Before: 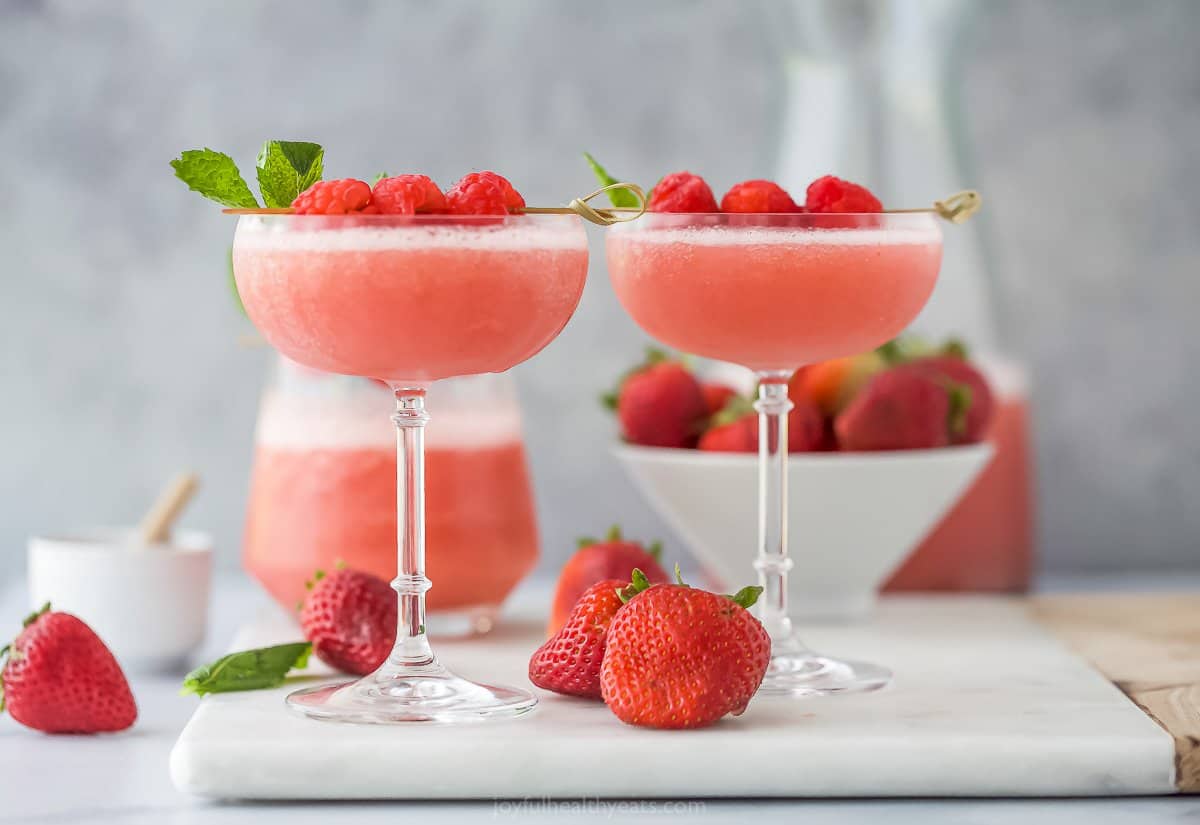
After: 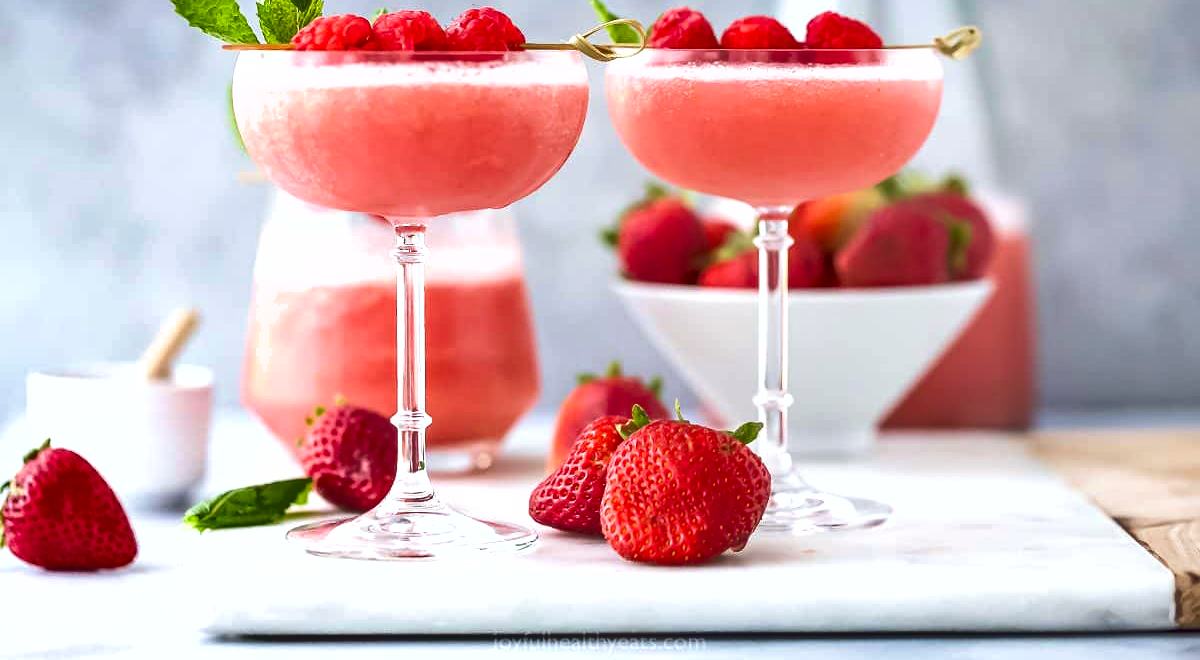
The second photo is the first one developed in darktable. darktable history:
shadows and highlights: shadows 58.4, soften with gaussian
crop and rotate: top 19.982%
velvia: on, module defaults
color correction: highlights a* -0.095, highlights b* -5.67, shadows a* -0.14, shadows b* -0.121
exposure: exposure 0.6 EV, compensate exposure bias true, compensate highlight preservation false
